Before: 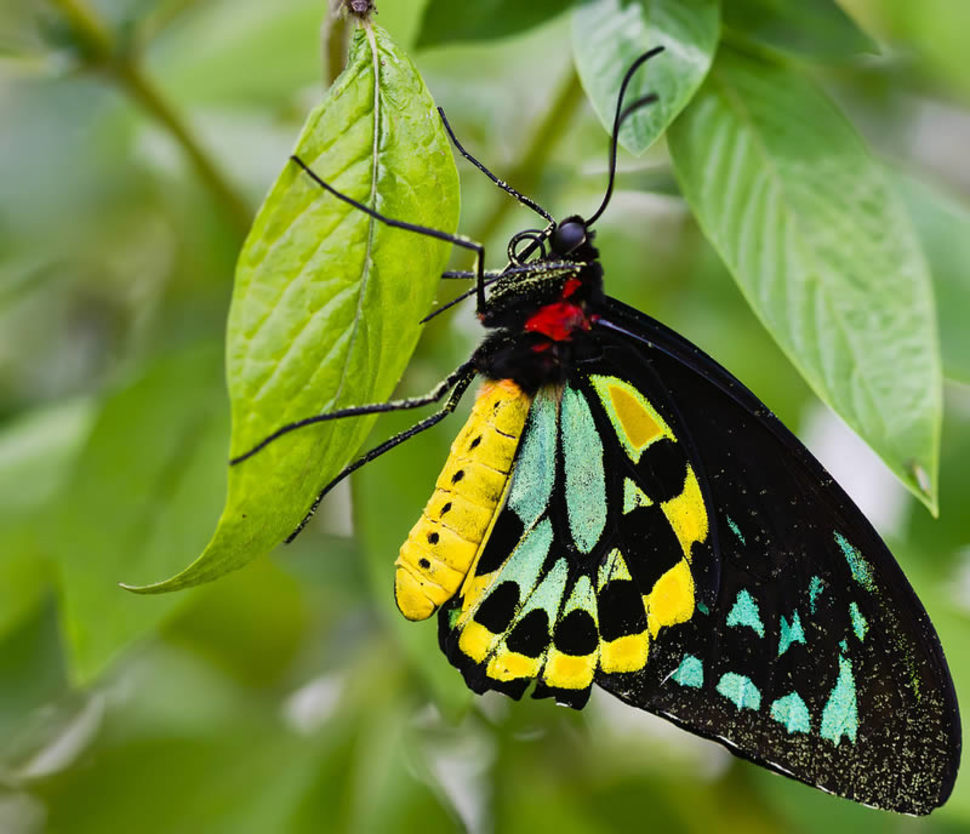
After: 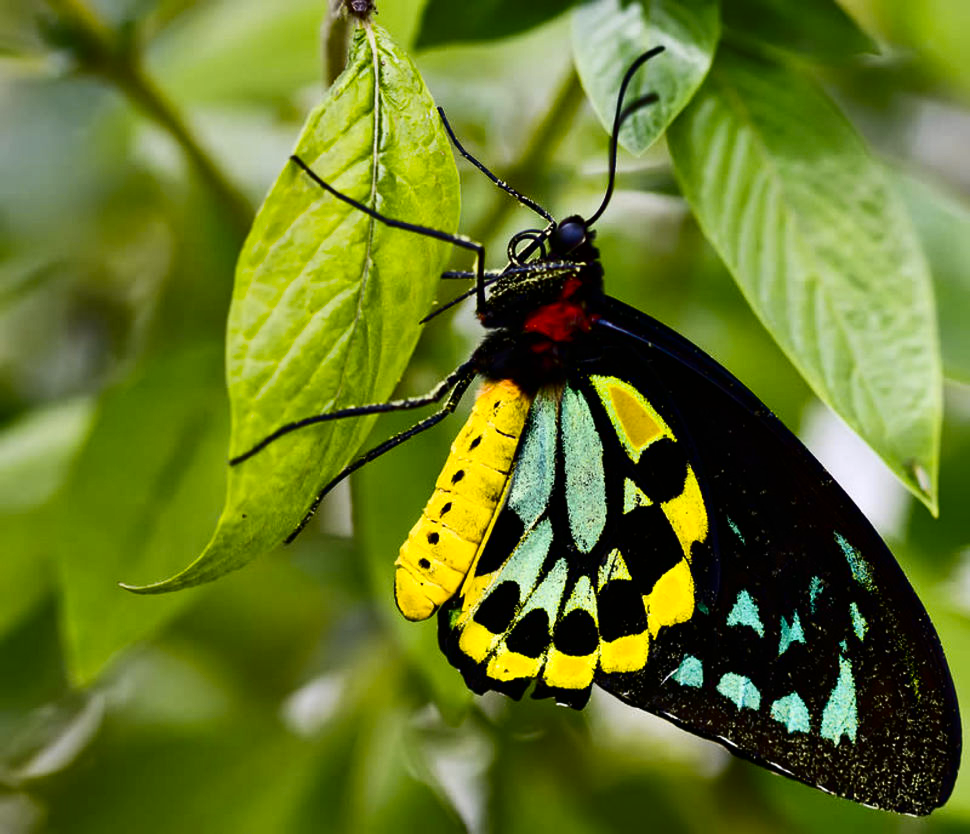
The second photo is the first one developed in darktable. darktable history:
exposure: exposure 0.178 EV, compensate exposure bias true, compensate highlight preservation false
color contrast: green-magenta contrast 0.8, blue-yellow contrast 1.1, unbound 0
contrast brightness saturation: contrast 0.19, brightness -0.24, saturation 0.11
